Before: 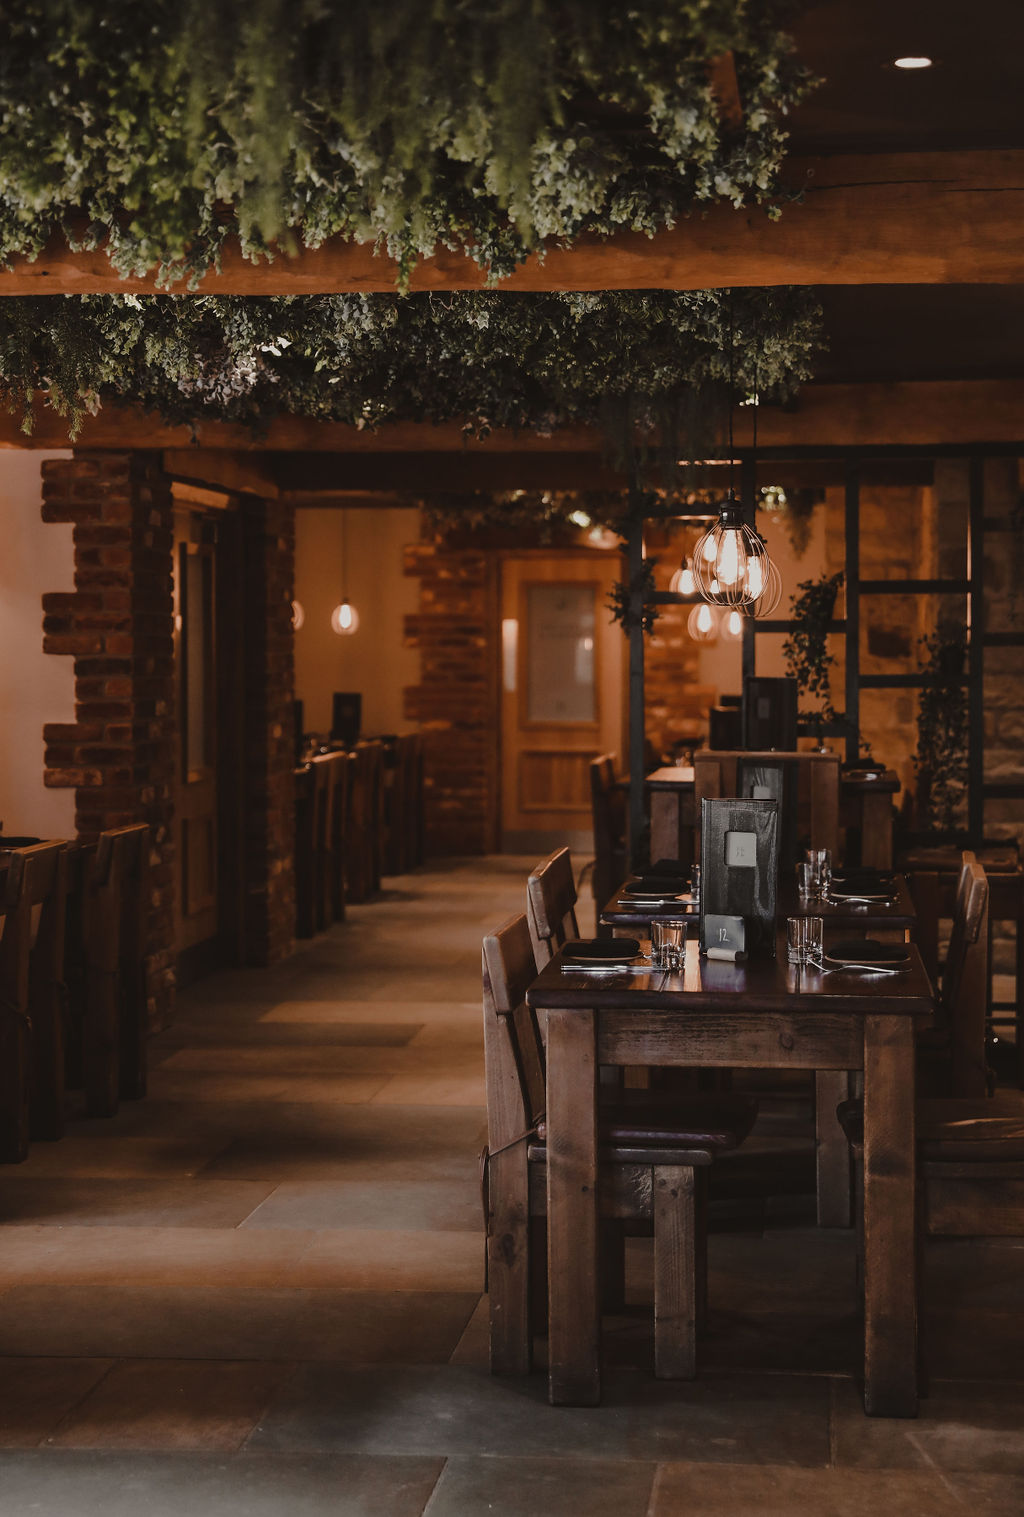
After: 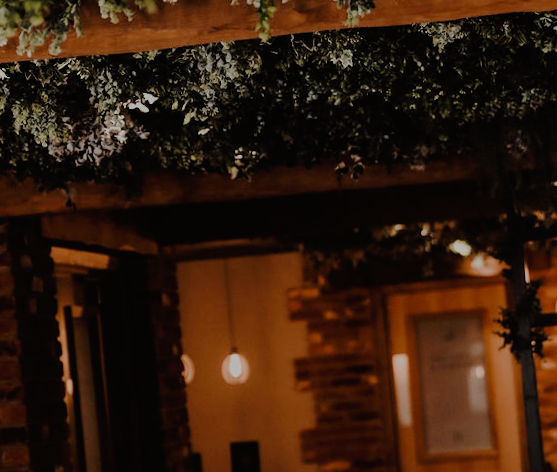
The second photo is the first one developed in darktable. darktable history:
filmic rgb: black relative exposure -8.54 EV, white relative exposure 5.52 EV, hardness 3.39, contrast 1.016
crop: left 10.121%, top 10.631%, right 36.218%, bottom 51.526%
tone curve: curves: ch0 [(0, 0) (0.003, 0.002) (0.011, 0.006) (0.025, 0.013) (0.044, 0.019) (0.069, 0.032) (0.1, 0.056) (0.136, 0.095) (0.177, 0.144) (0.224, 0.193) (0.277, 0.26) (0.335, 0.331) (0.399, 0.405) (0.468, 0.479) (0.543, 0.552) (0.623, 0.624) (0.709, 0.699) (0.801, 0.772) (0.898, 0.856) (1, 1)], preserve colors none
rotate and perspective: rotation -5°, crop left 0.05, crop right 0.952, crop top 0.11, crop bottom 0.89
